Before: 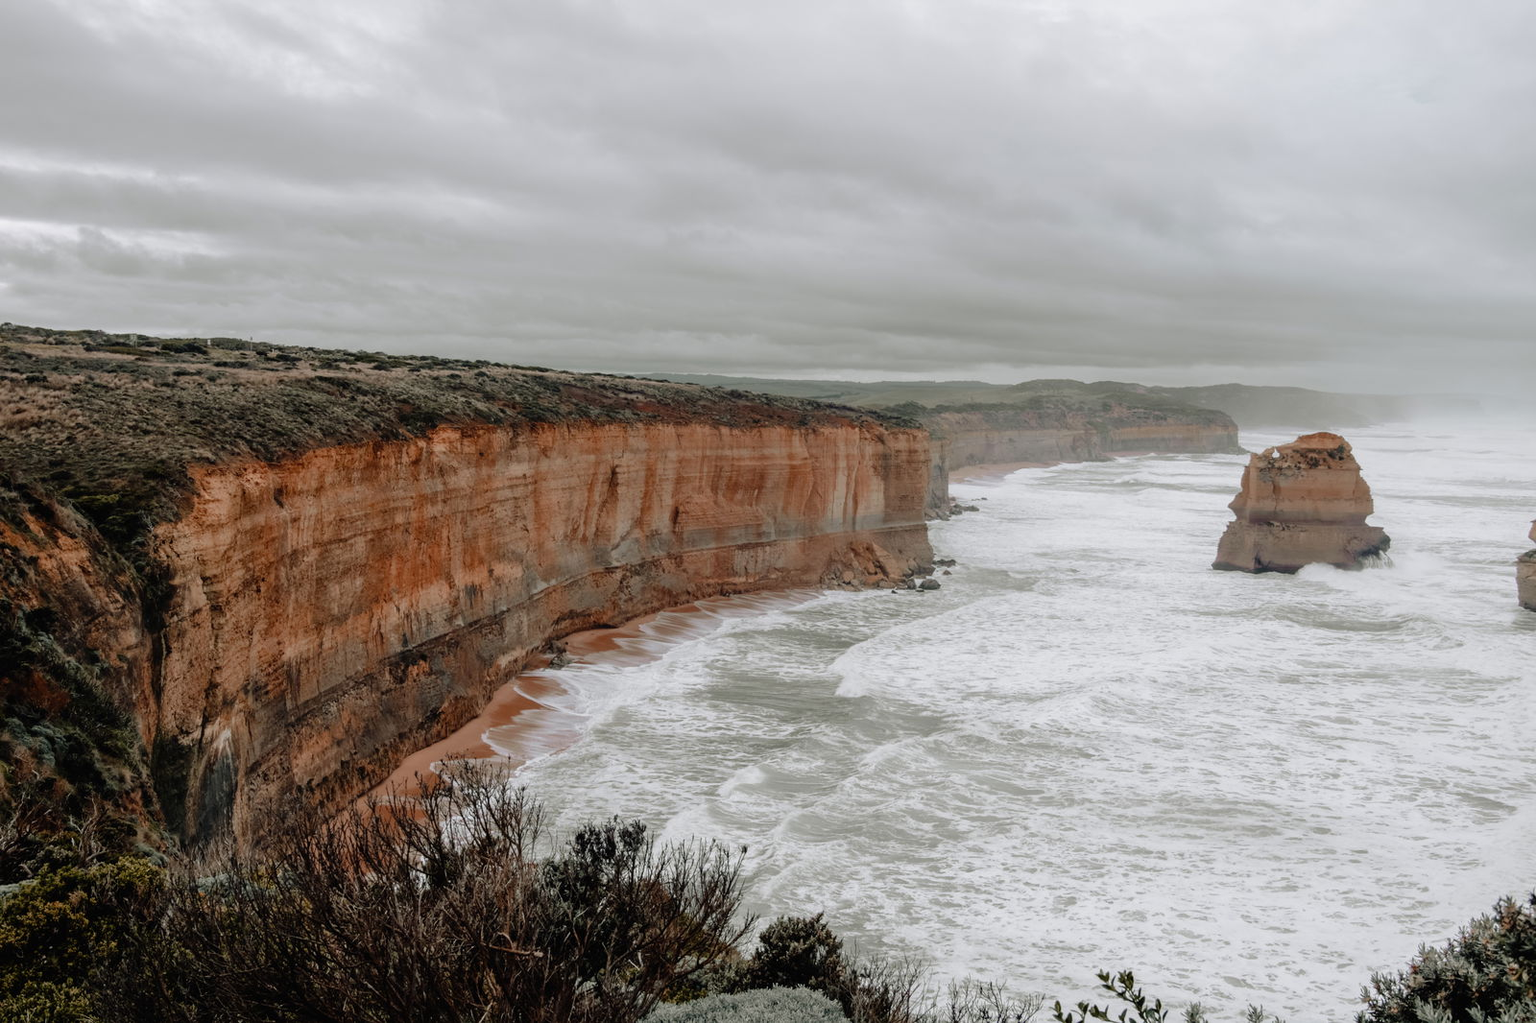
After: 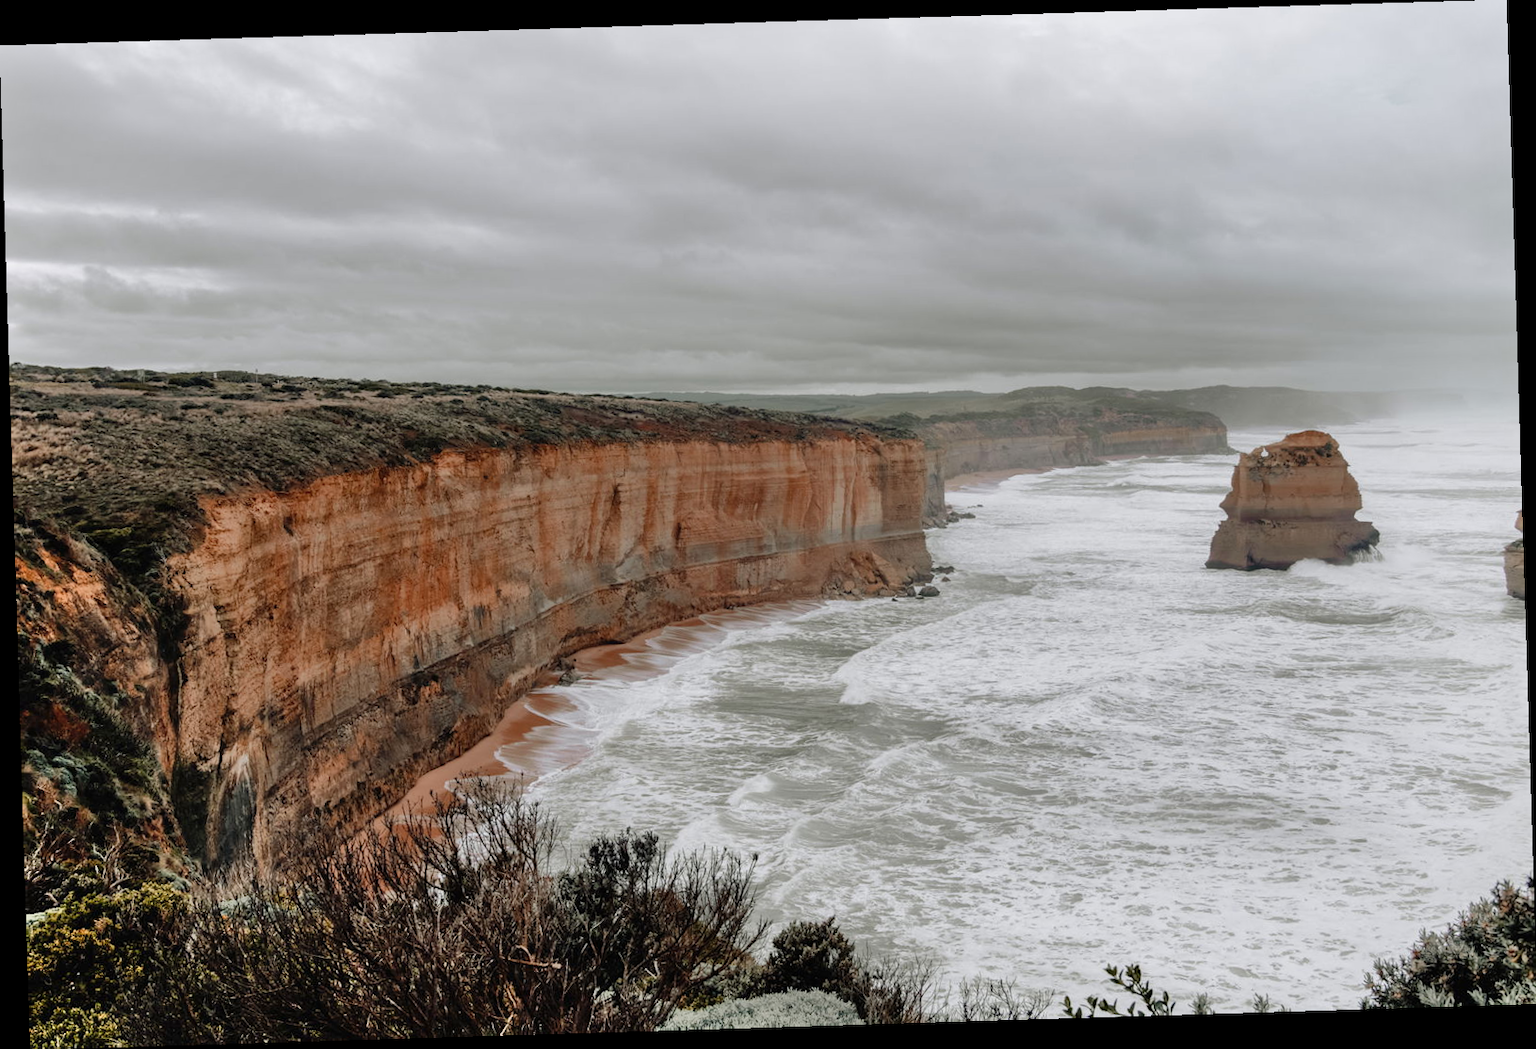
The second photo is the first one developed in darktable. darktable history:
rotate and perspective: rotation -1.75°, automatic cropping off
shadows and highlights: low approximation 0.01, soften with gaussian
